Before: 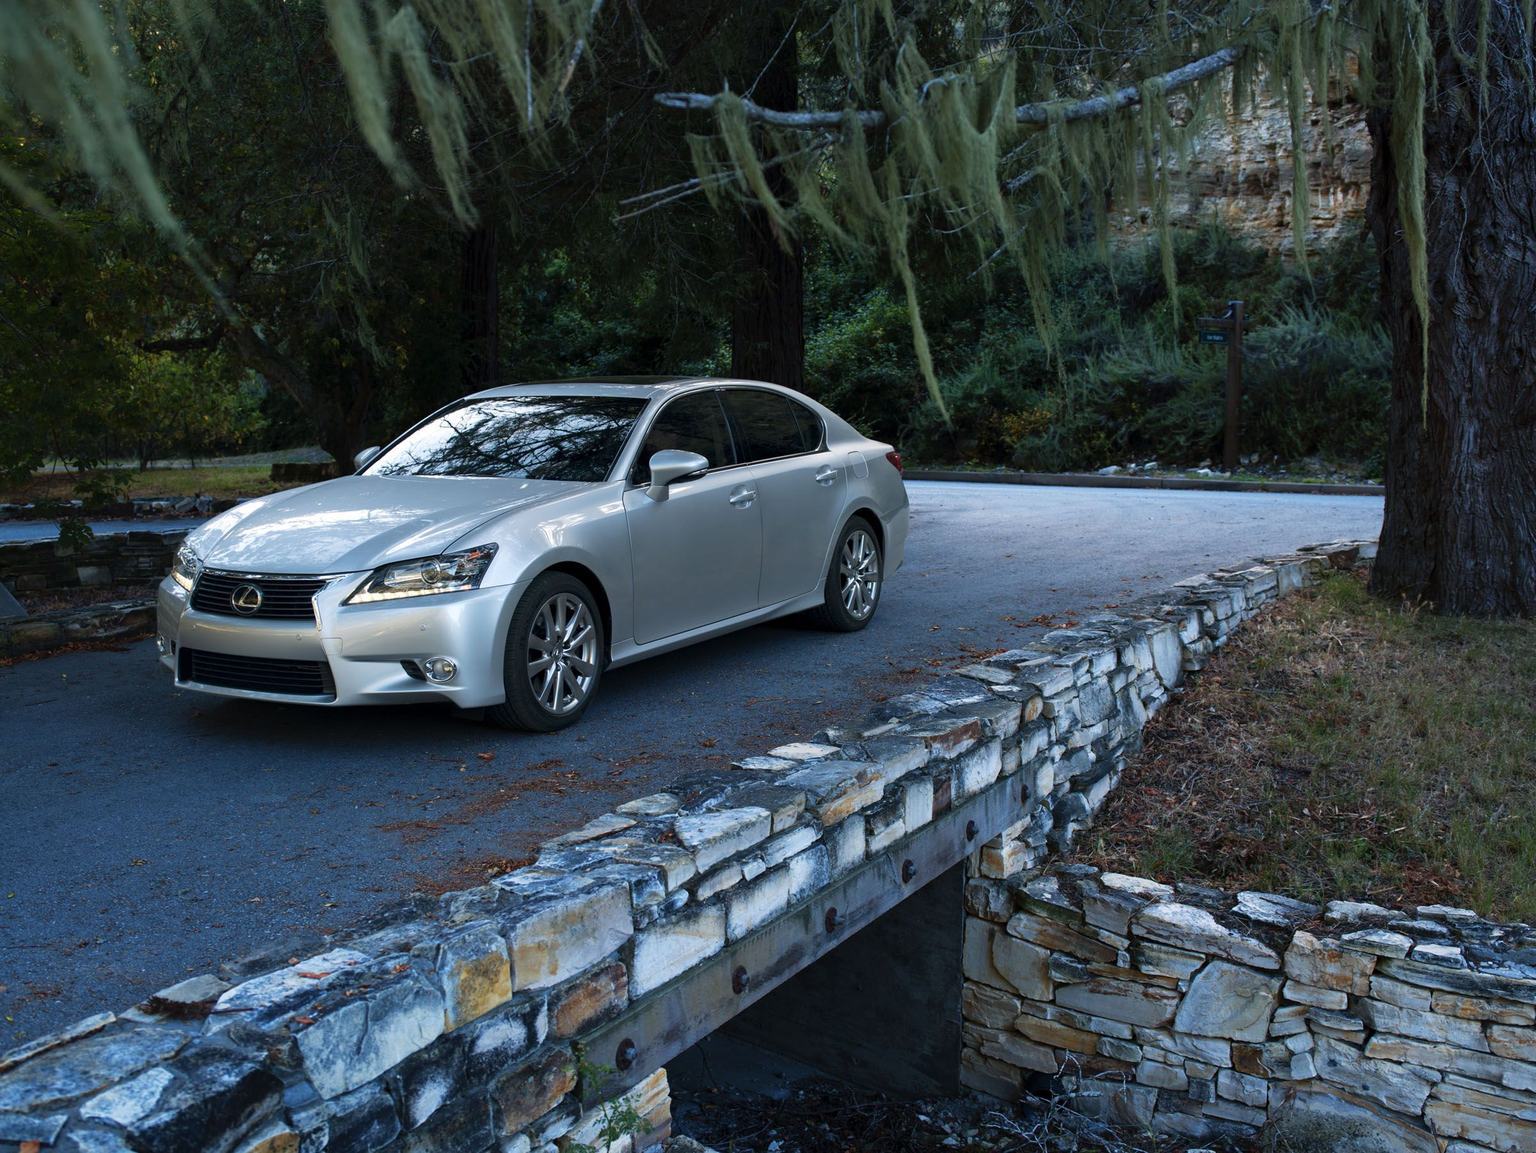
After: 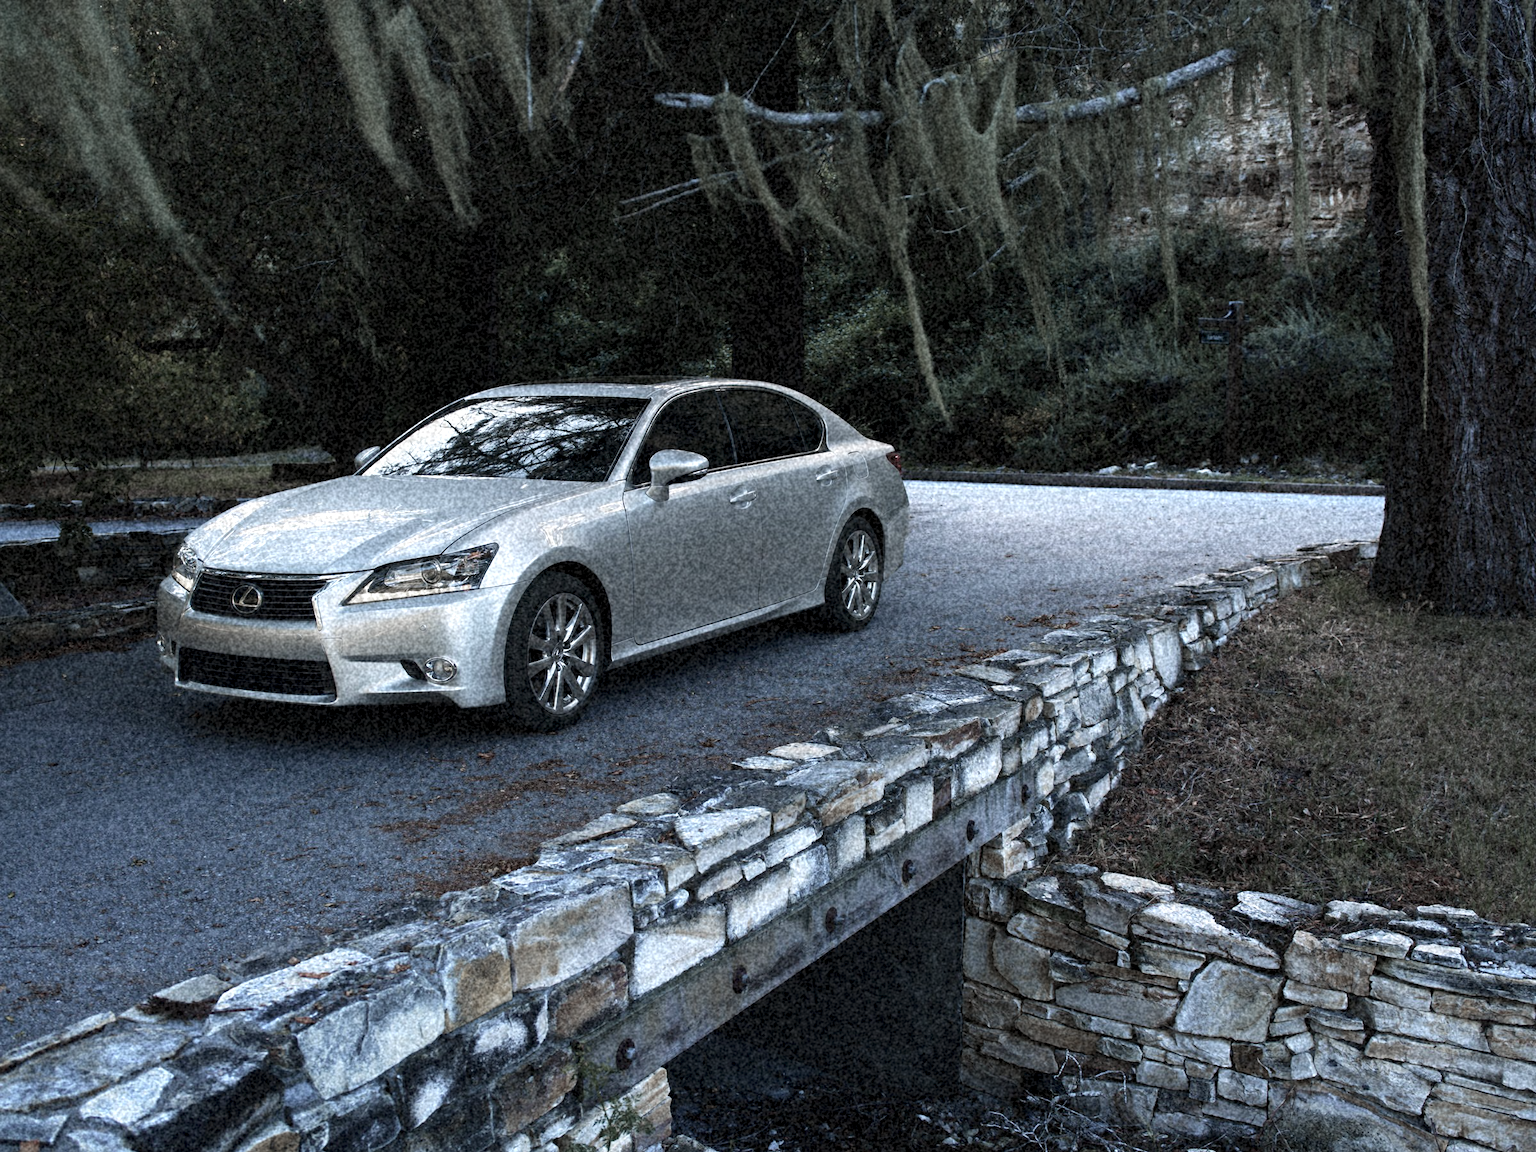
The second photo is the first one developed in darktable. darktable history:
grain: coarseness 46.9 ISO, strength 50.21%, mid-tones bias 0%
color zones: curves: ch0 [(0, 0.613) (0.01, 0.613) (0.245, 0.448) (0.498, 0.529) (0.642, 0.665) (0.879, 0.777) (0.99, 0.613)]; ch1 [(0, 0.272) (0.219, 0.127) (0.724, 0.346)]
